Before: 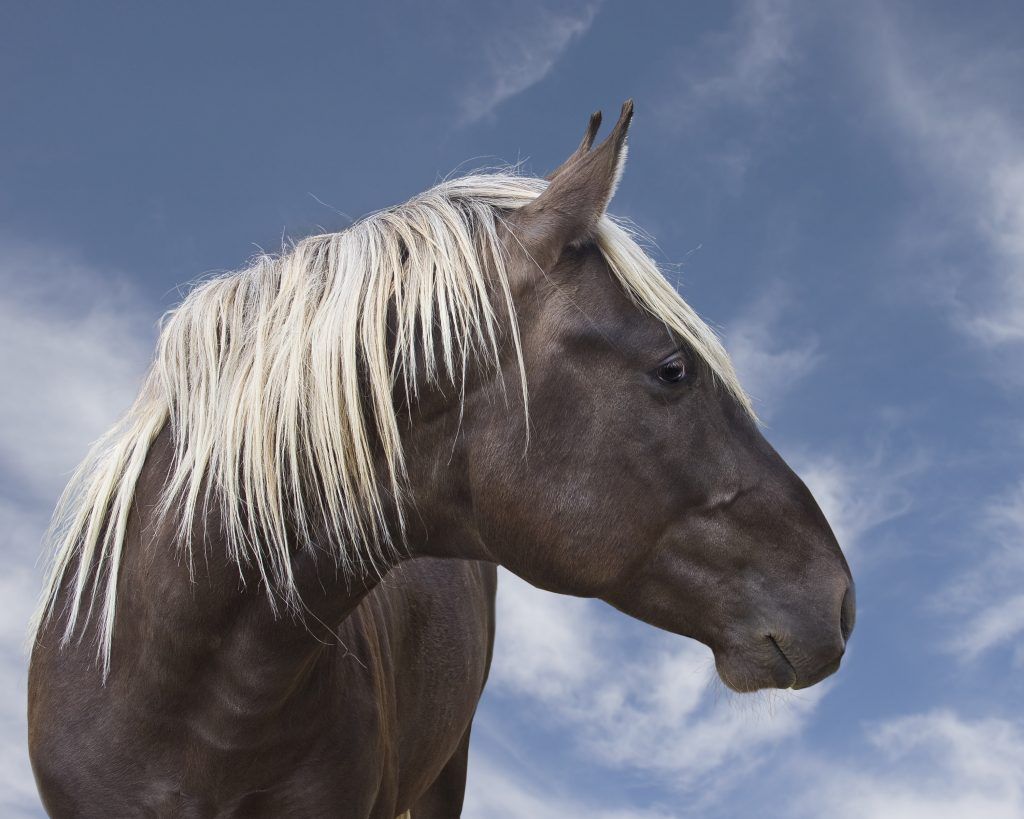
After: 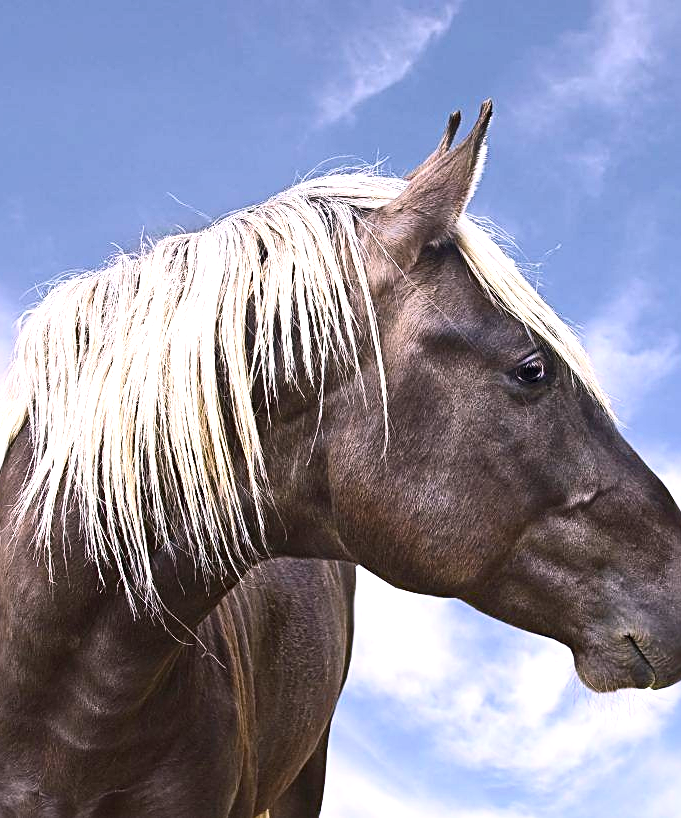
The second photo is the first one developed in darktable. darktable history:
crop and rotate: left 13.842%, right 19.618%
exposure: black level correction 0, exposure 1.001 EV, compensate highlight preservation false
local contrast: mode bilateral grid, contrast 19, coarseness 51, detail 119%, midtone range 0.2
contrast brightness saturation: contrast 0.223
color balance rgb: highlights gain › chroma 1.476%, highlights gain › hue 310.01°, linear chroma grading › global chroma 0.429%, perceptual saturation grading › global saturation 31.307%
sharpen: radius 2.533, amount 0.622
